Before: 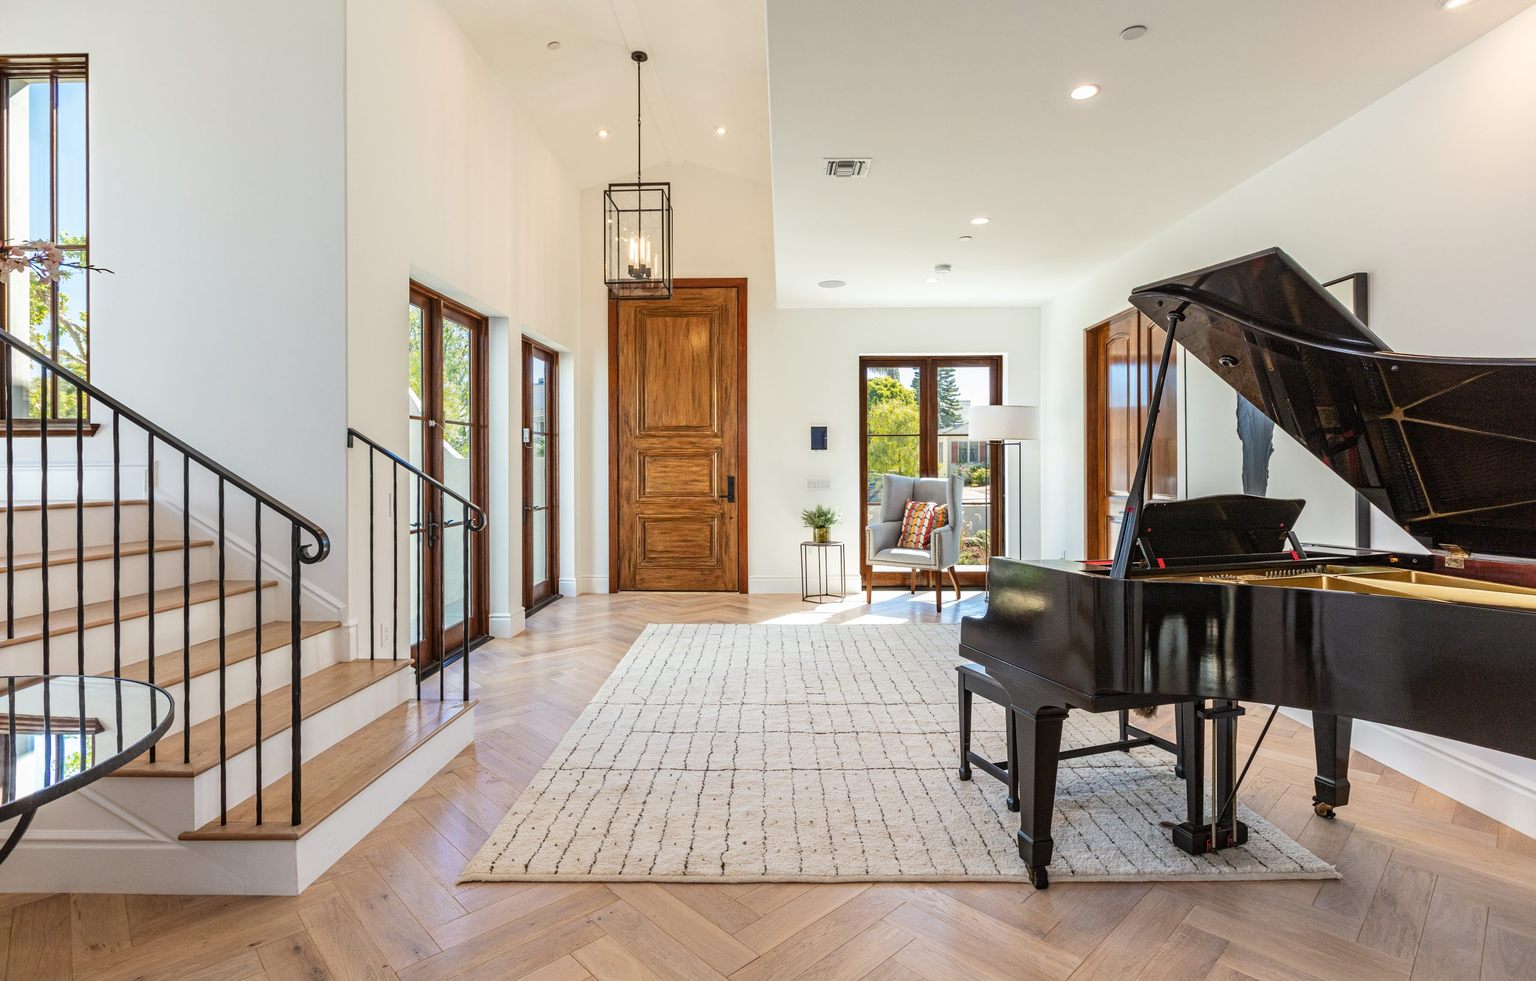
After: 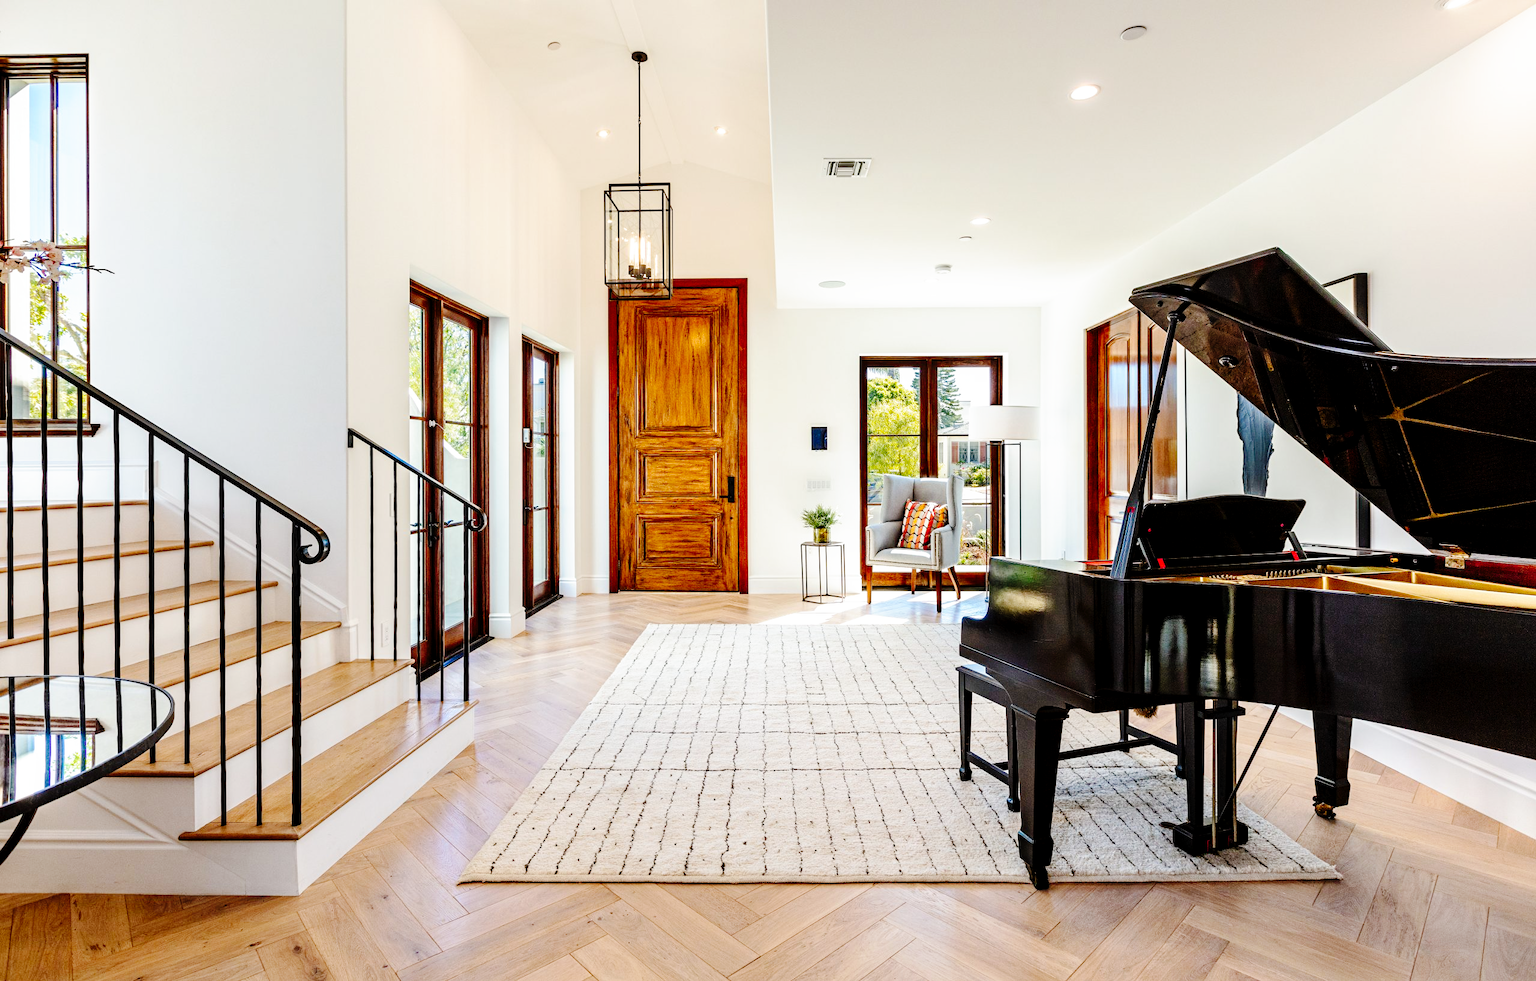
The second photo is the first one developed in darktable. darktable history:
tone curve: curves: ch0 [(0, 0) (0.003, 0.015) (0.011, 0.021) (0.025, 0.032) (0.044, 0.046) (0.069, 0.062) (0.1, 0.08) (0.136, 0.117) (0.177, 0.165) (0.224, 0.221) (0.277, 0.298) (0.335, 0.385) (0.399, 0.469) (0.468, 0.558) (0.543, 0.637) (0.623, 0.708) (0.709, 0.771) (0.801, 0.84) (0.898, 0.907) (1, 1)], preserve colors none
filmic rgb: black relative exposure -5.5 EV, white relative exposure 2.5 EV, threshold 3 EV, target black luminance 0%, hardness 4.51, latitude 67.35%, contrast 1.453, shadows ↔ highlights balance -3.52%, preserve chrominance no, color science v4 (2020), contrast in shadows soft, enable highlight reconstruction true
